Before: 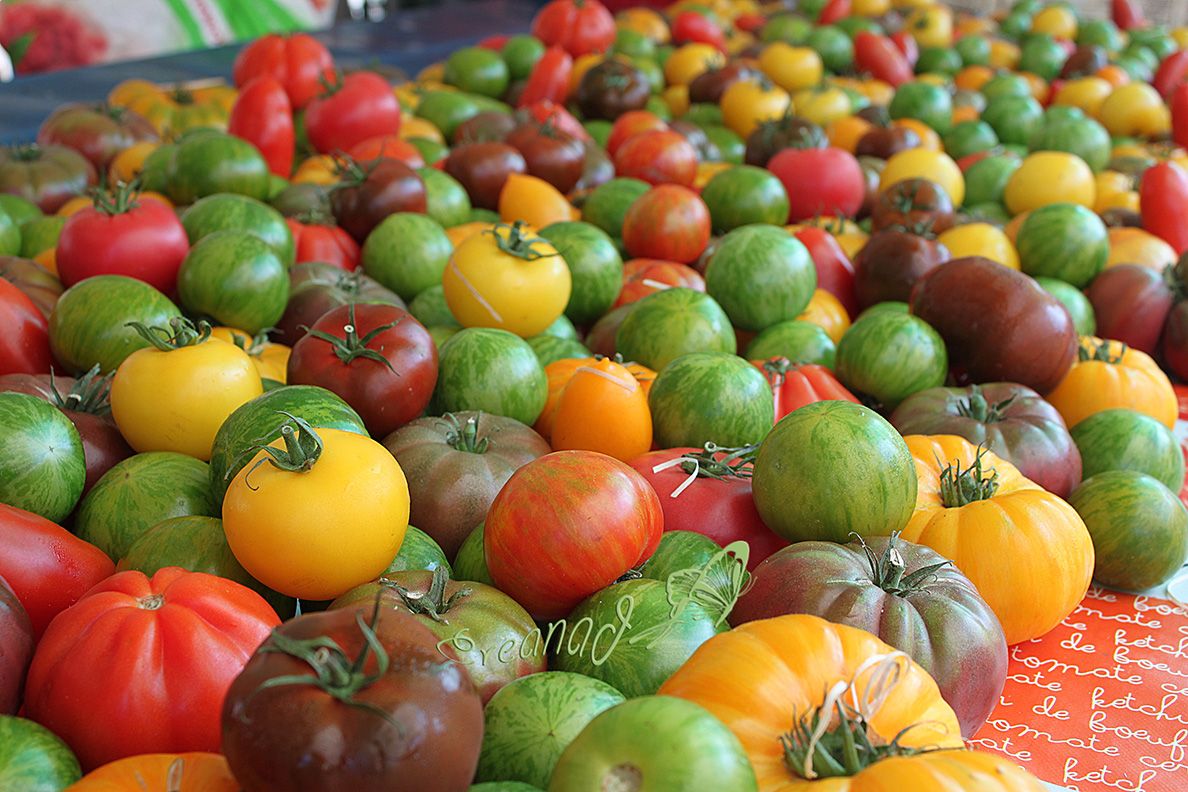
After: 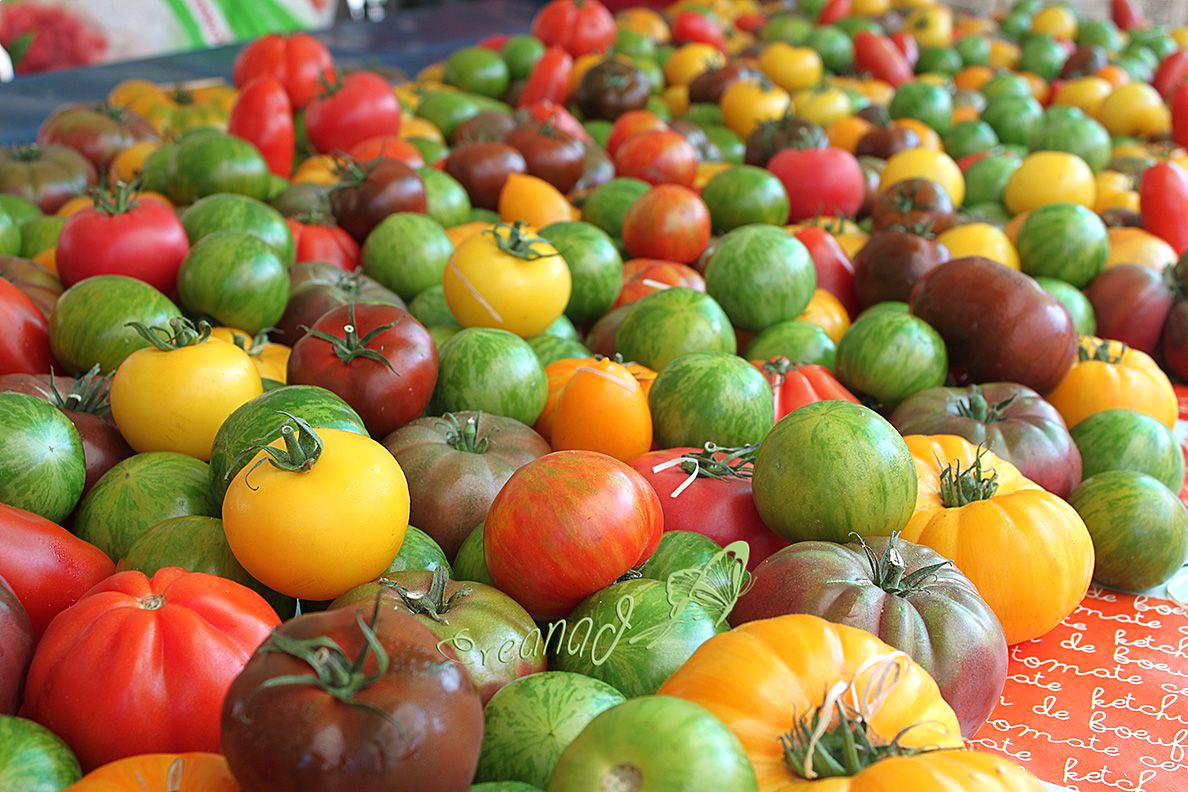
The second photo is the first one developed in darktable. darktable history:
exposure: exposure 0.254 EV, compensate highlight preservation false
